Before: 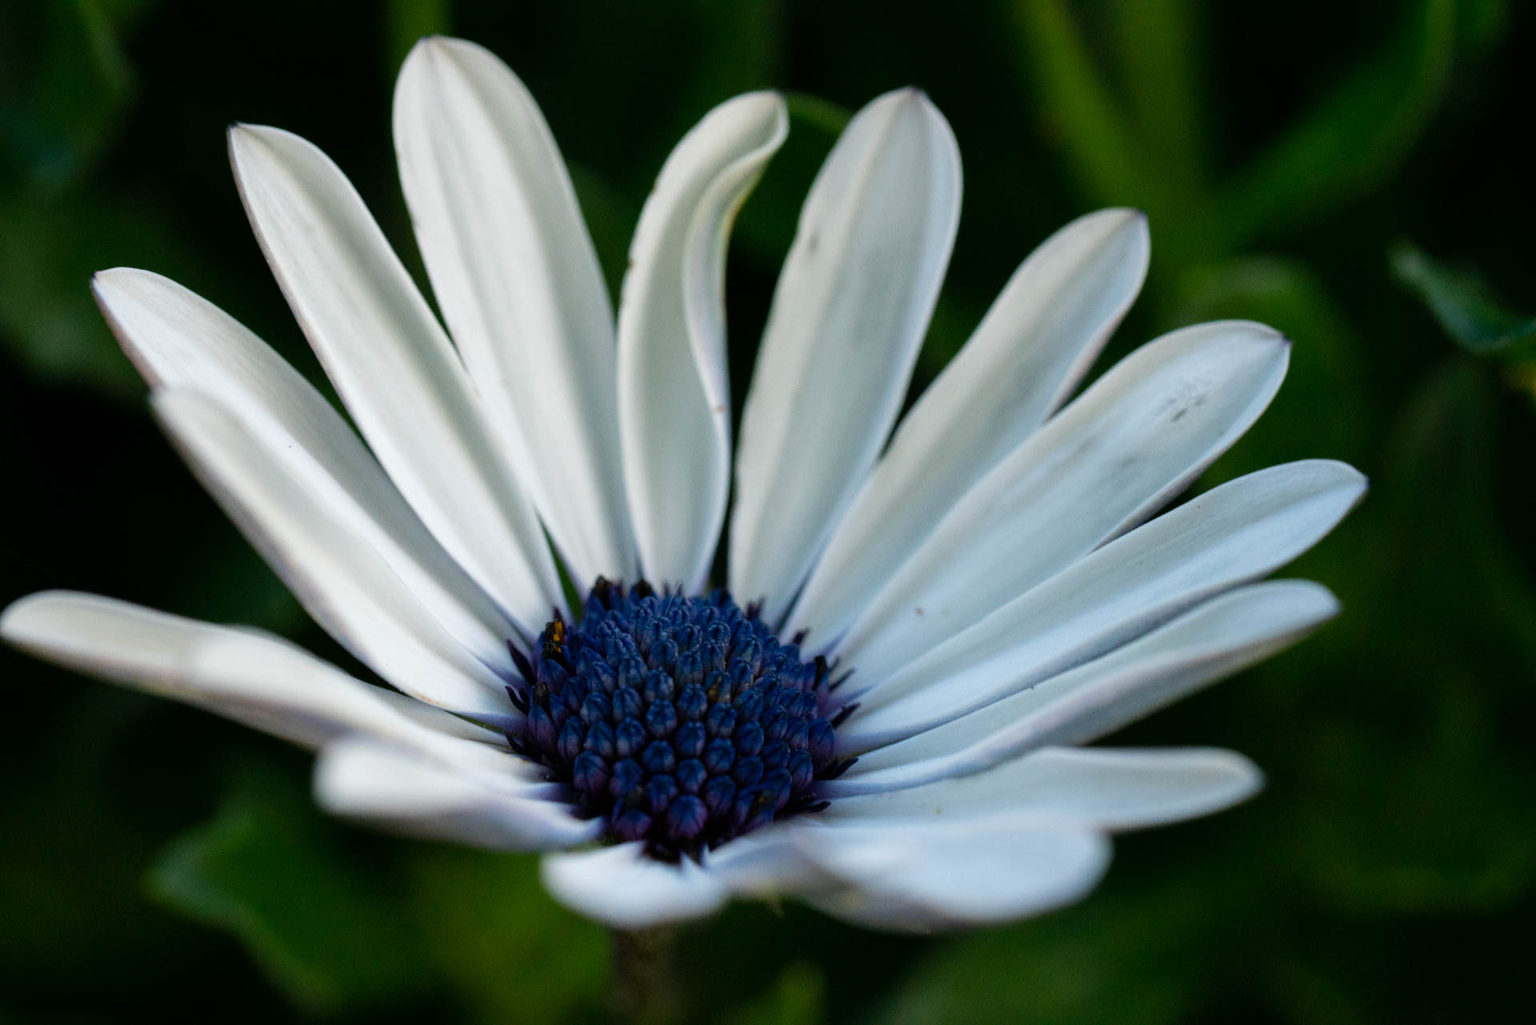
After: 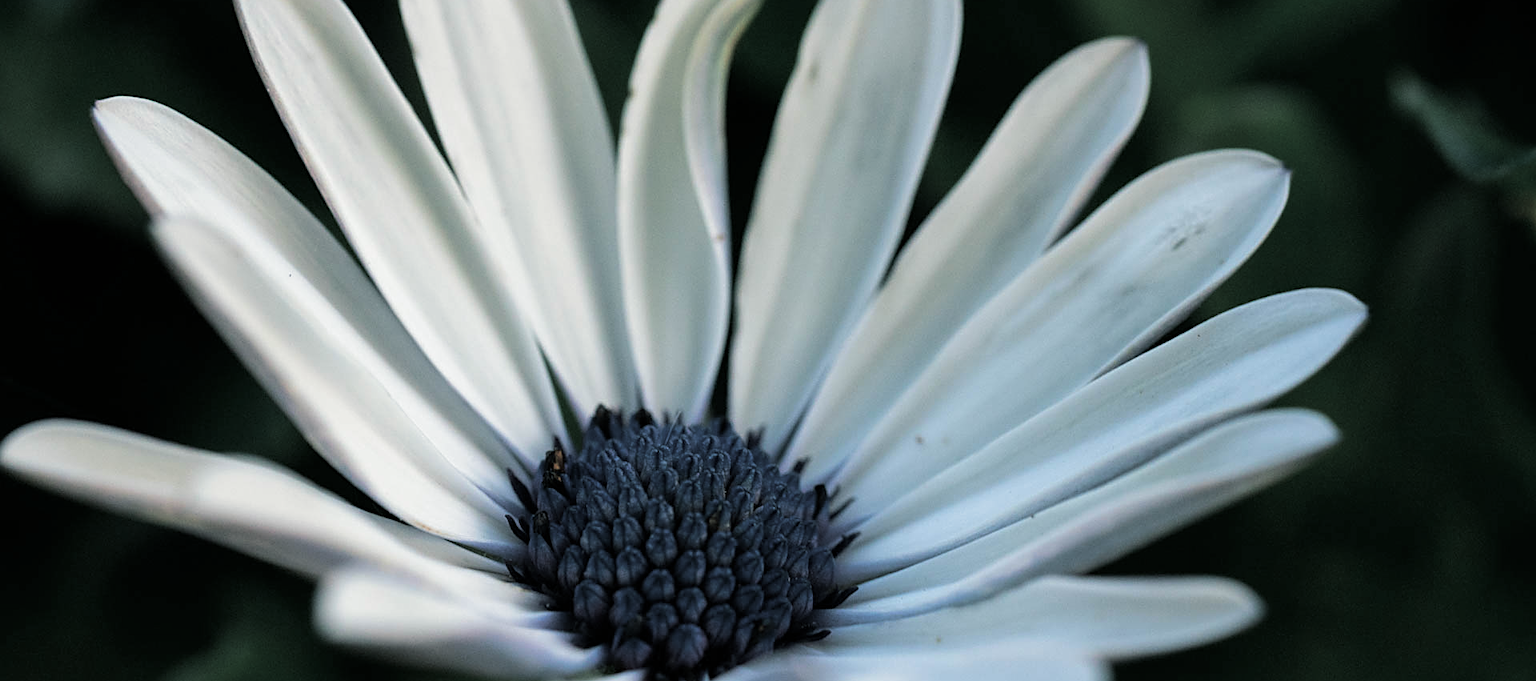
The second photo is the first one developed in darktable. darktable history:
sharpen: on, module defaults
crop: top 16.727%, bottom 16.727%
split-toning: shadows › hue 201.6°, shadows › saturation 0.16, highlights › hue 50.4°, highlights › saturation 0.2, balance -49.9
